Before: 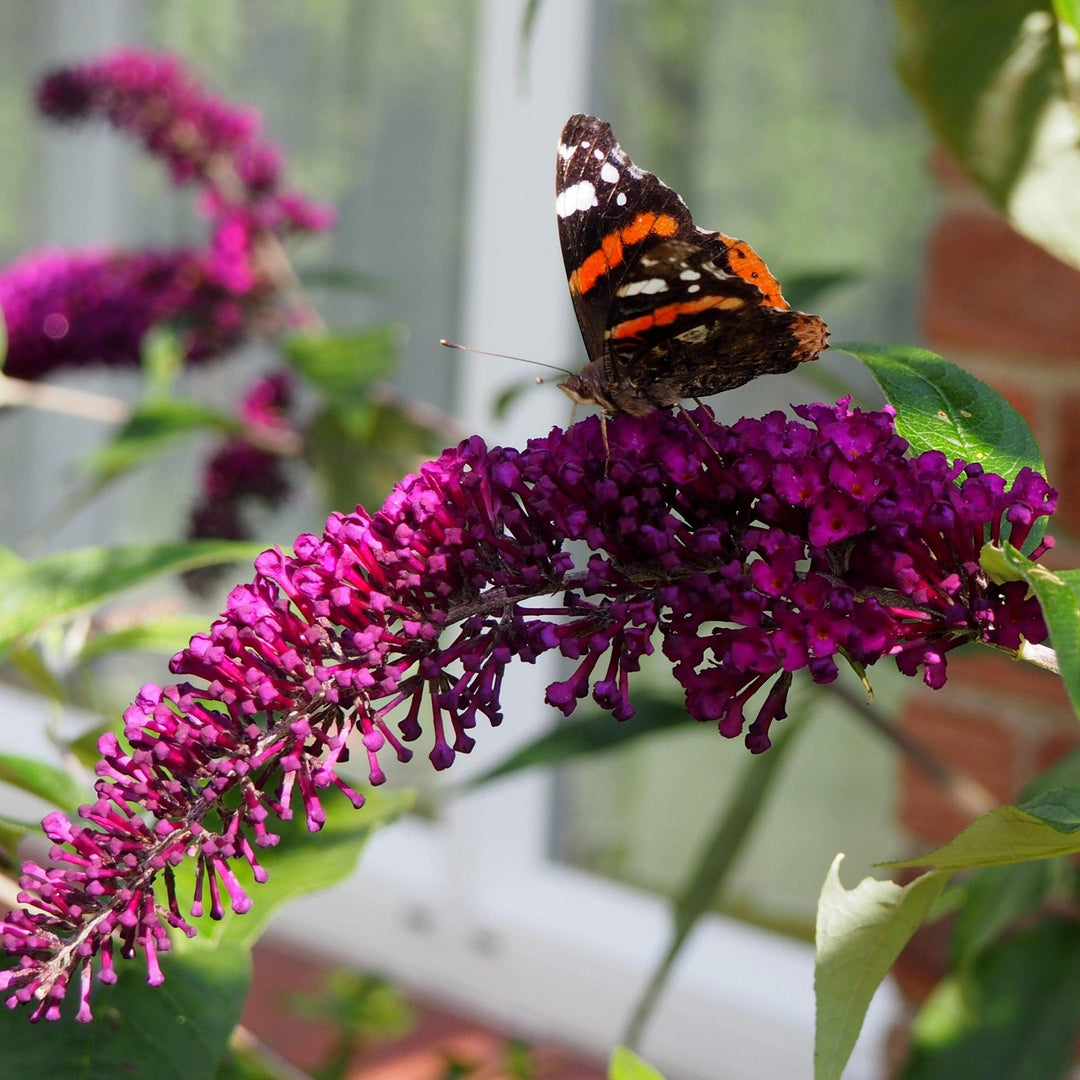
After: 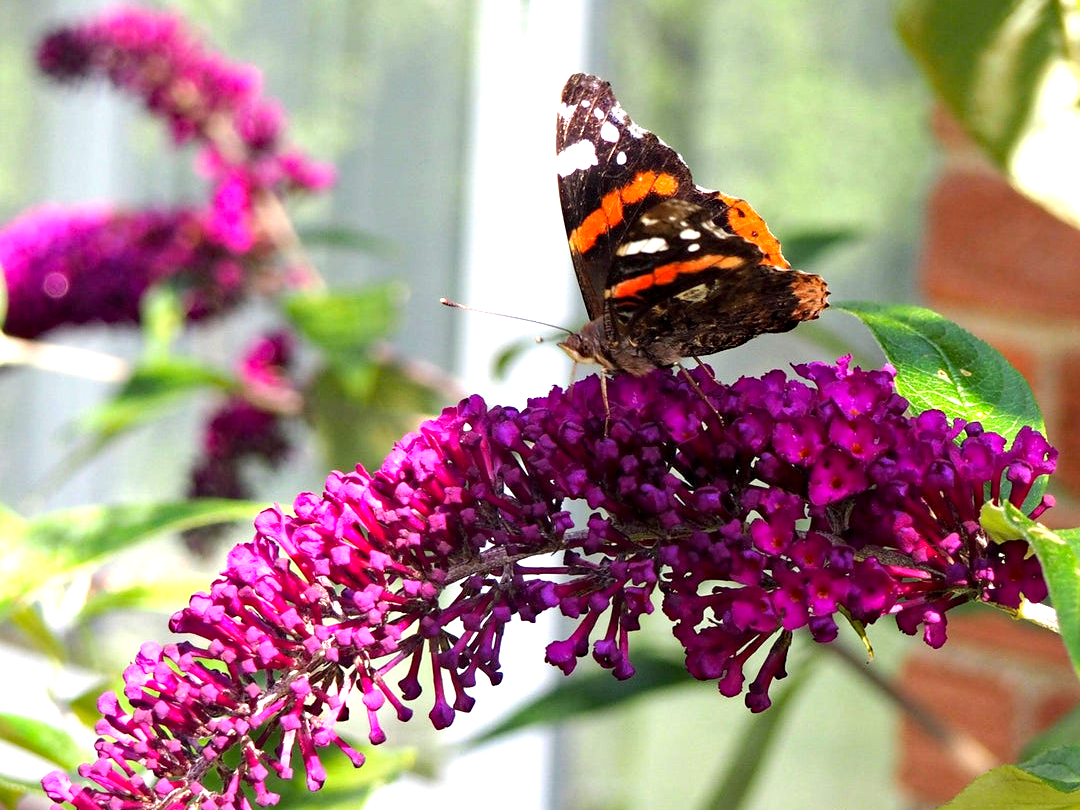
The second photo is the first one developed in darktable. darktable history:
exposure: black level correction 0.001, exposure 1.129 EV, compensate exposure bias true, compensate highlight preservation false
crop: top 3.857%, bottom 21.132%
haze removal: compatibility mode true, adaptive false
